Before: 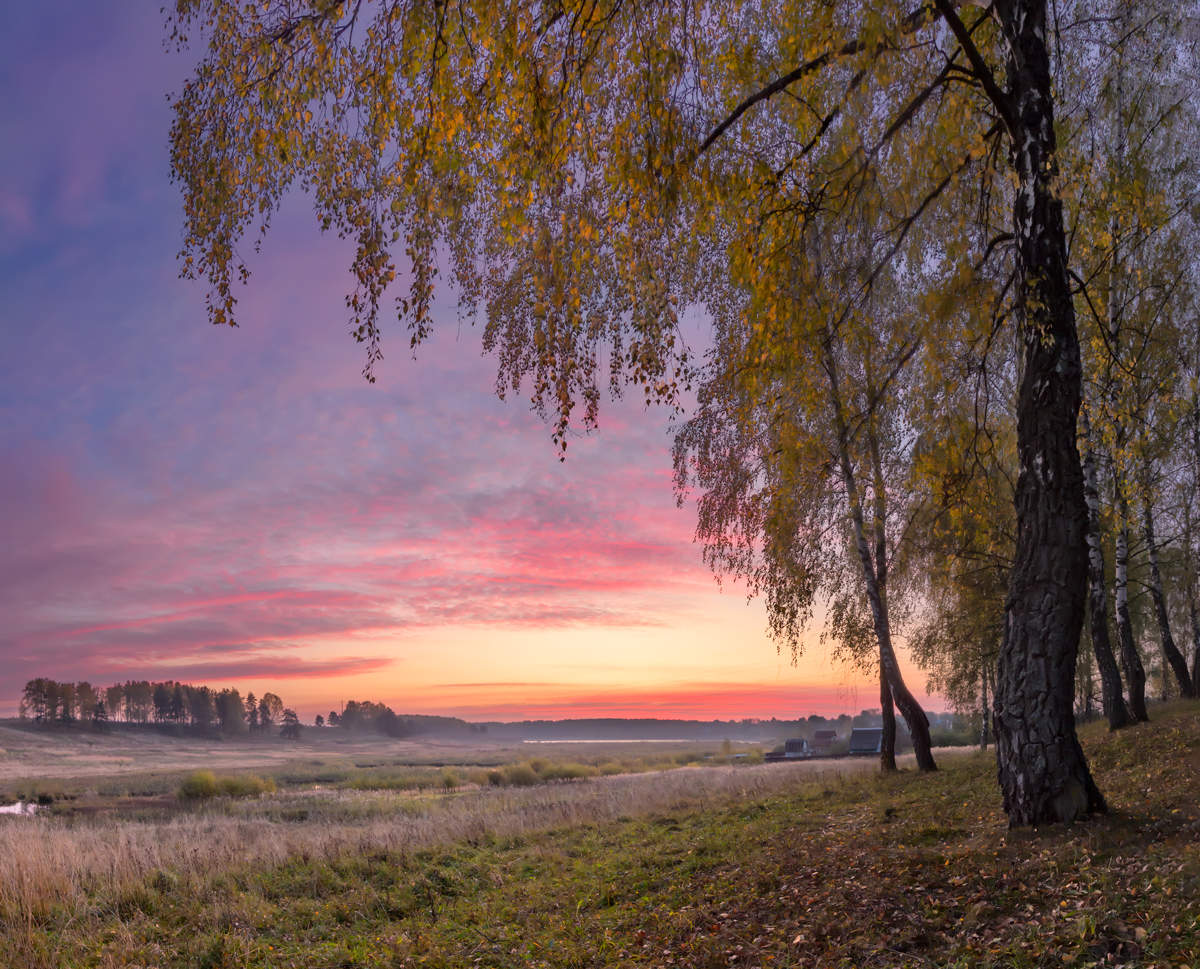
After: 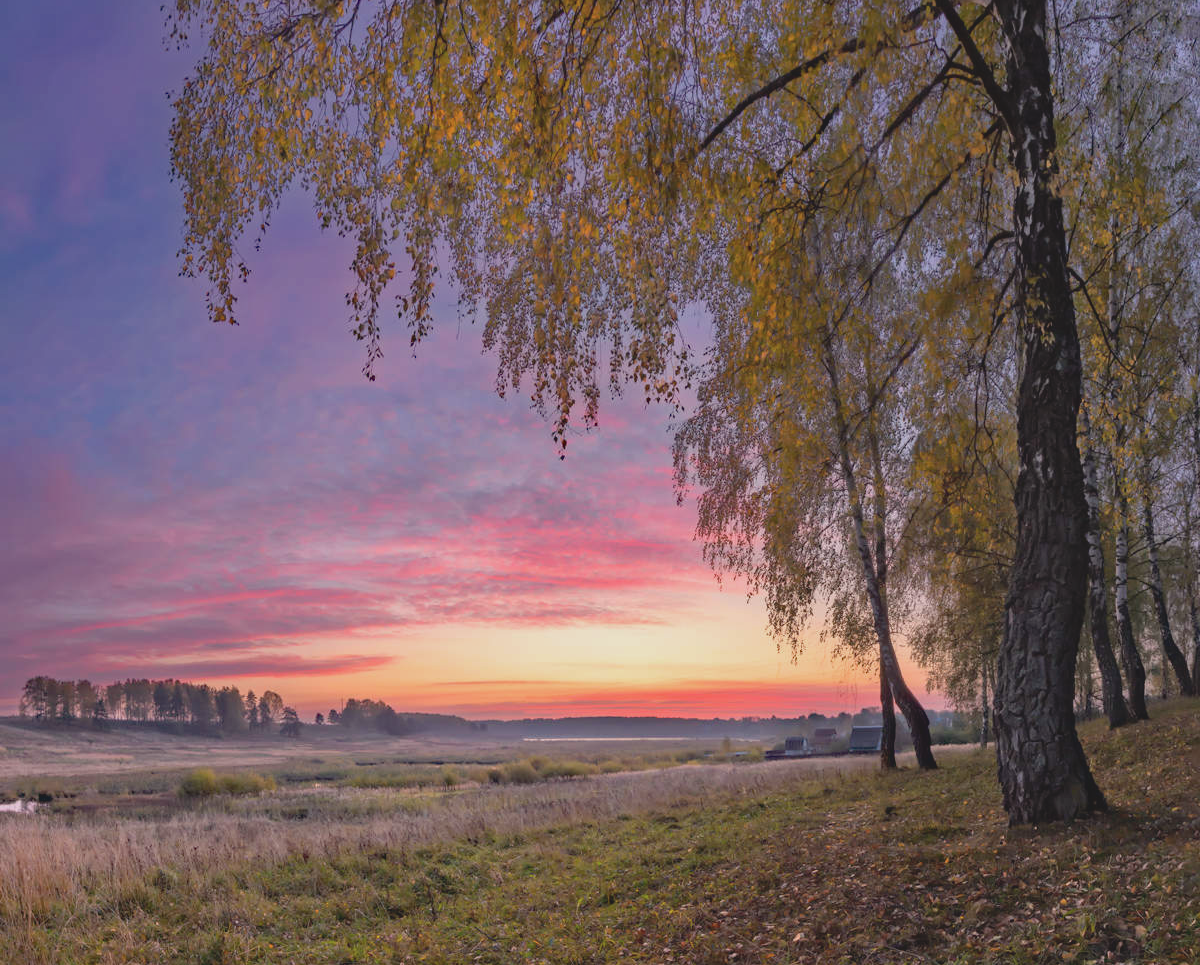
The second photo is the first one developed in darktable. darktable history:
haze removal: strength 0.301, distance 0.256, compatibility mode true, adaptive false
color correction: highlights b* 0.068, saturation 0.987
contrast brightness saturation: contrast -0.166, brightness 0.041, saturation -0.137
crop: top 0.223%, bottom 0.14%
